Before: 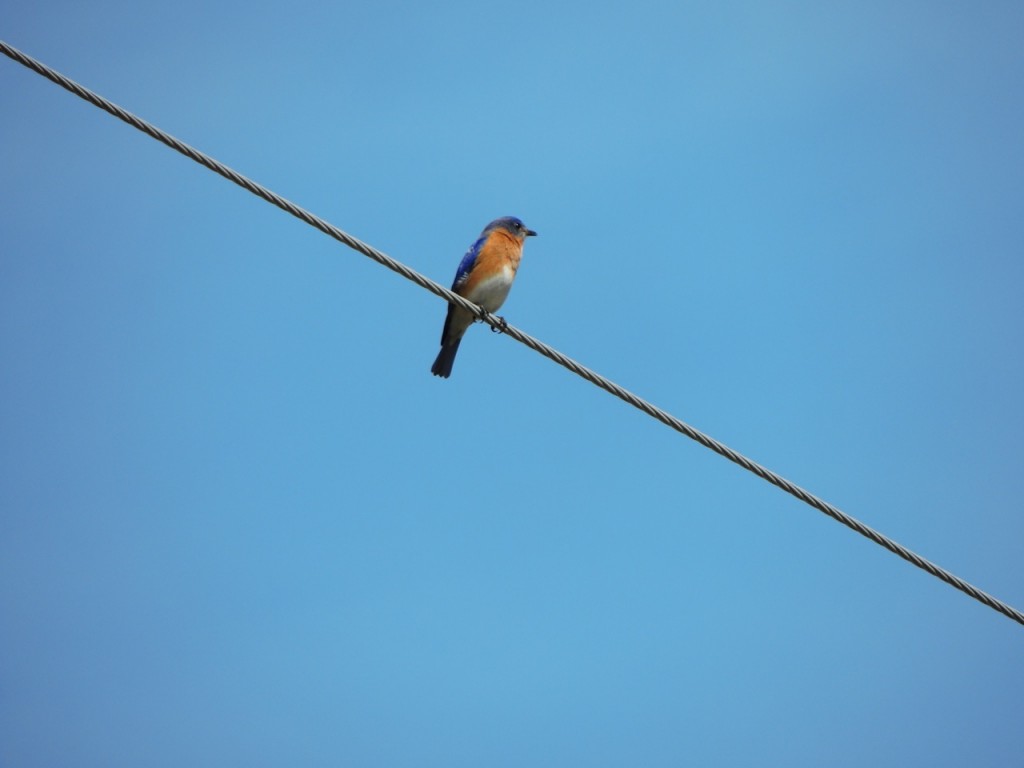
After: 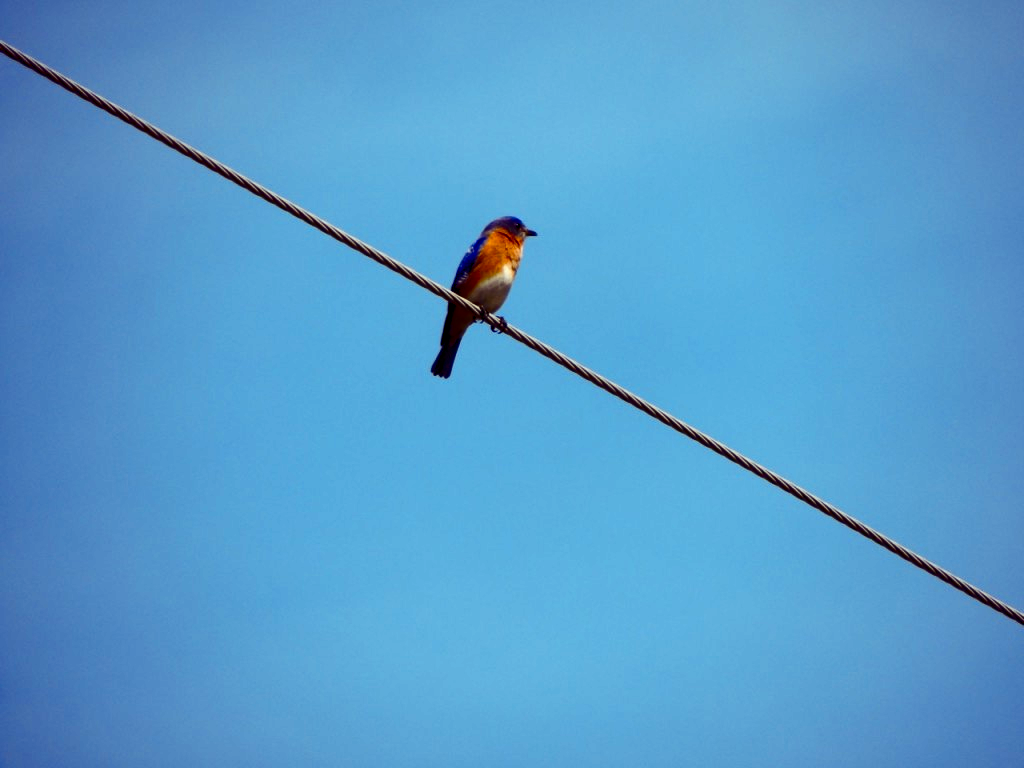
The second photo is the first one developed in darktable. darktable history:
color balance rgb: shadows lift › luminance -21.66%, shadows lift › chroma 8.98%, shadows lift › hue 283.37°, power › chroma 1.55%, power › hue 25.59°, highlights gain › luminance 6.08%, highlights gain › chroma 2.55%, highlights gain › hue 90°, global offset › luminance -0.87%, perceptual saturation grading › global saturation 27.49%, perceptual saturation grading › highlights -28.39%, perceptual saturation grading › mid-tones 15.22%, perceptual saturation grading › shadows 33.98%, perceptual brilliance grading › highlights 10%, perceptual brilliance grading › mid-tones 5%
contrast brightness saturation: contrast 0.19, brightness -0.24, saturation 0.11
